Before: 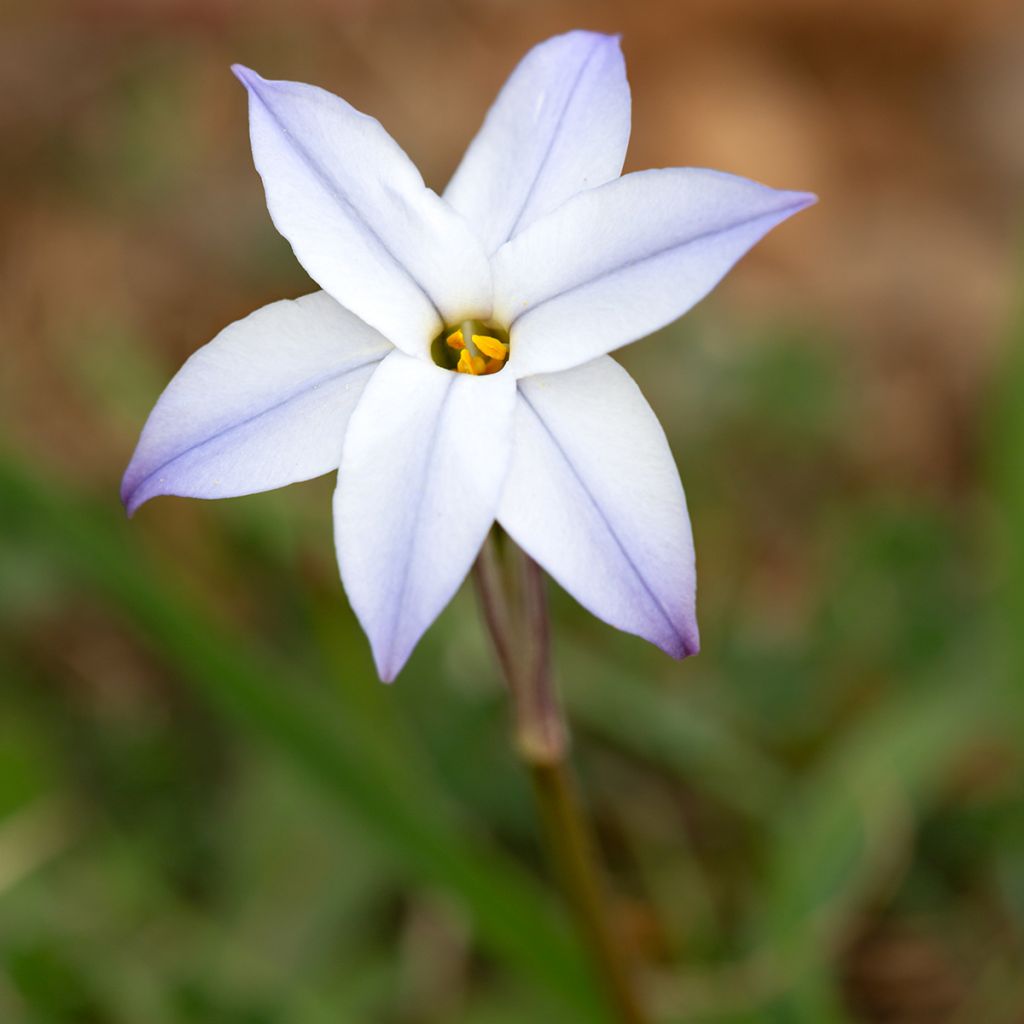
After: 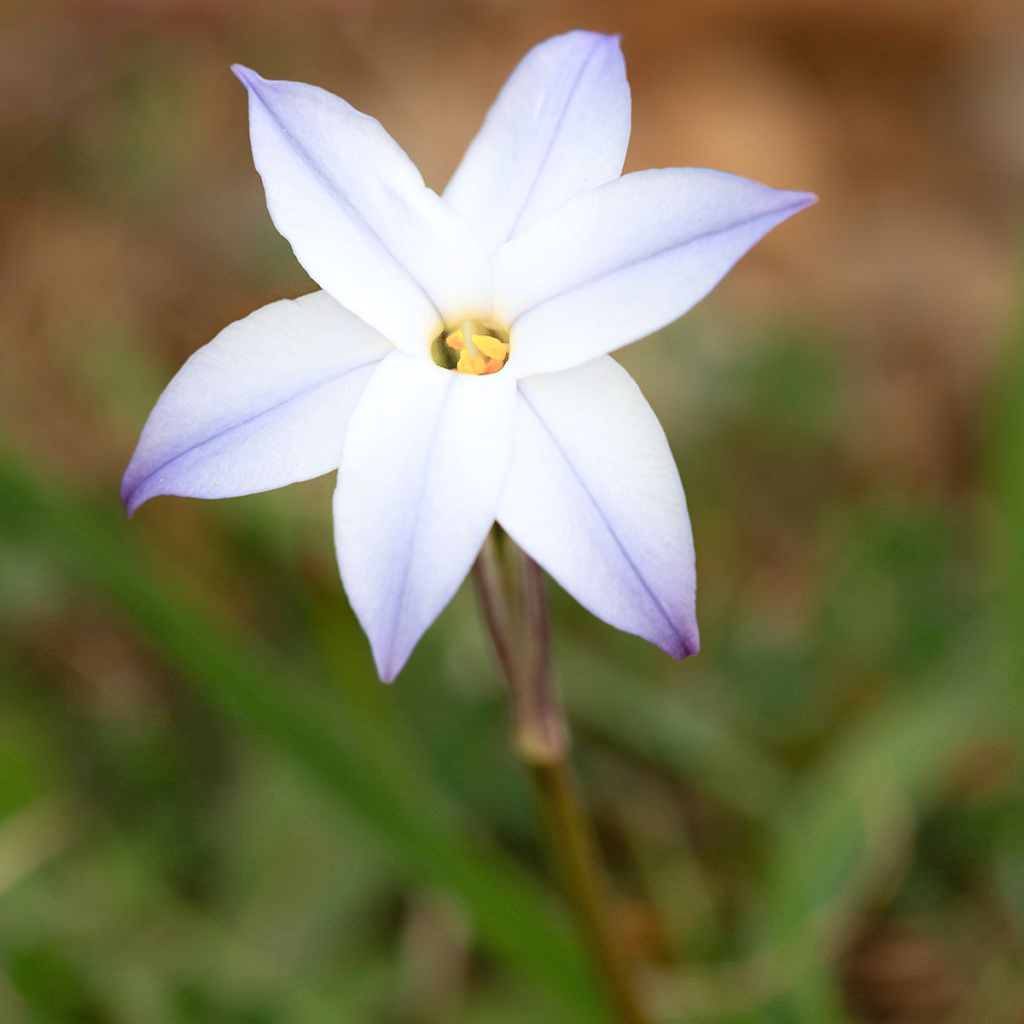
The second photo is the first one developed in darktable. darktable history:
shadows and highlights: highlights 69.01, soften with gaussian
